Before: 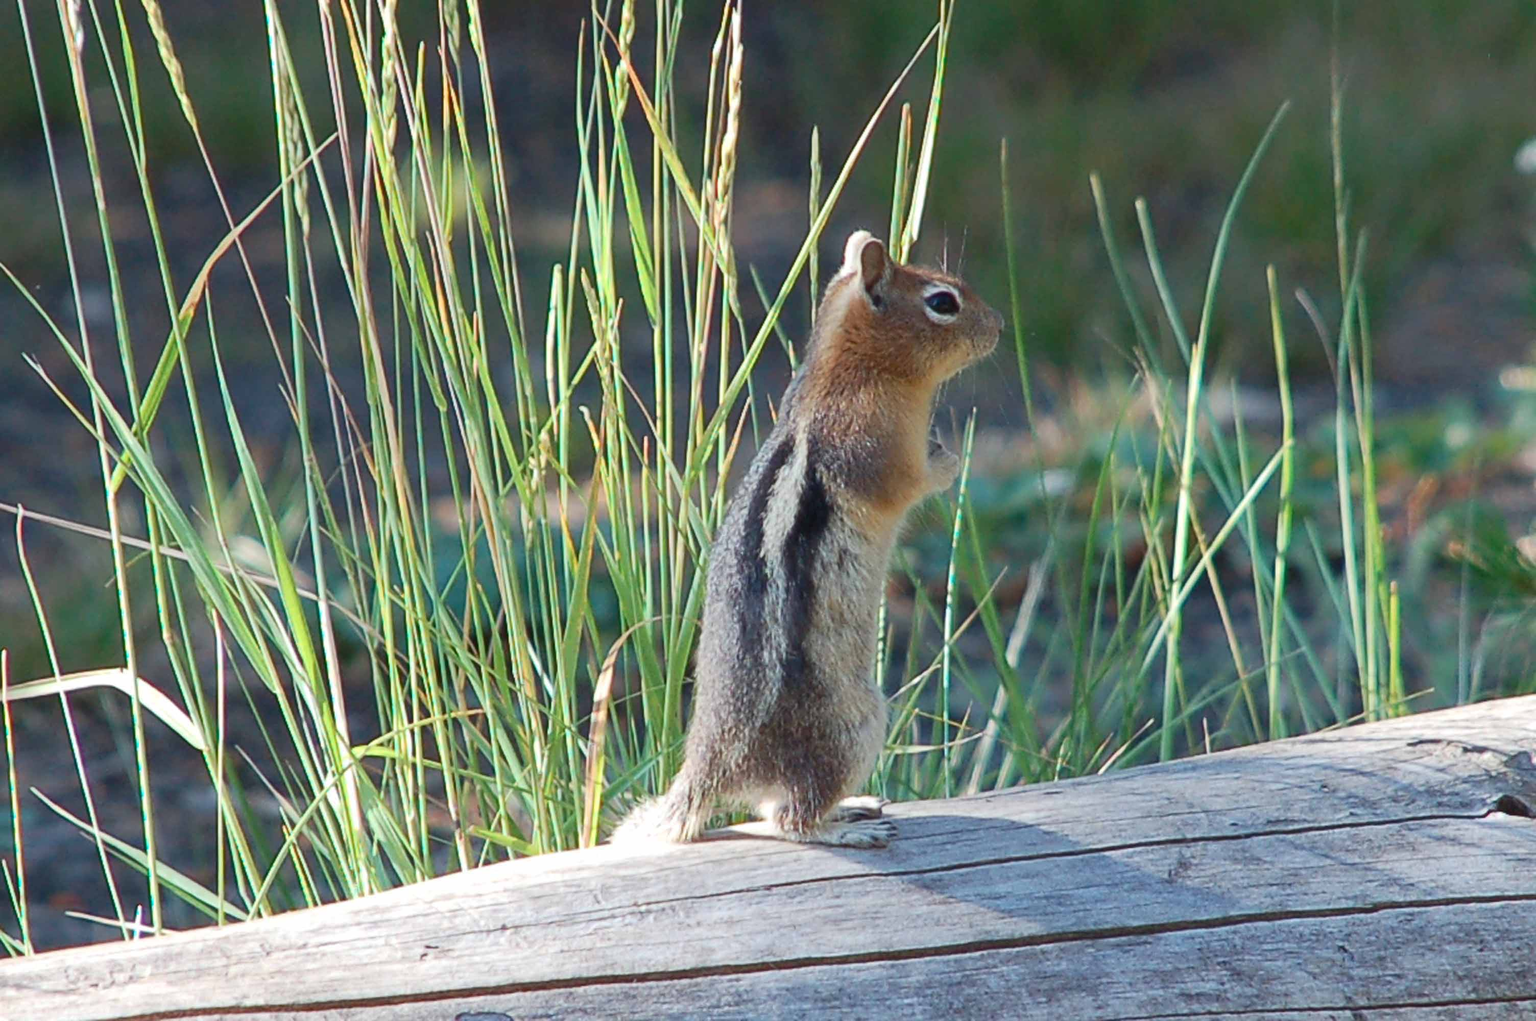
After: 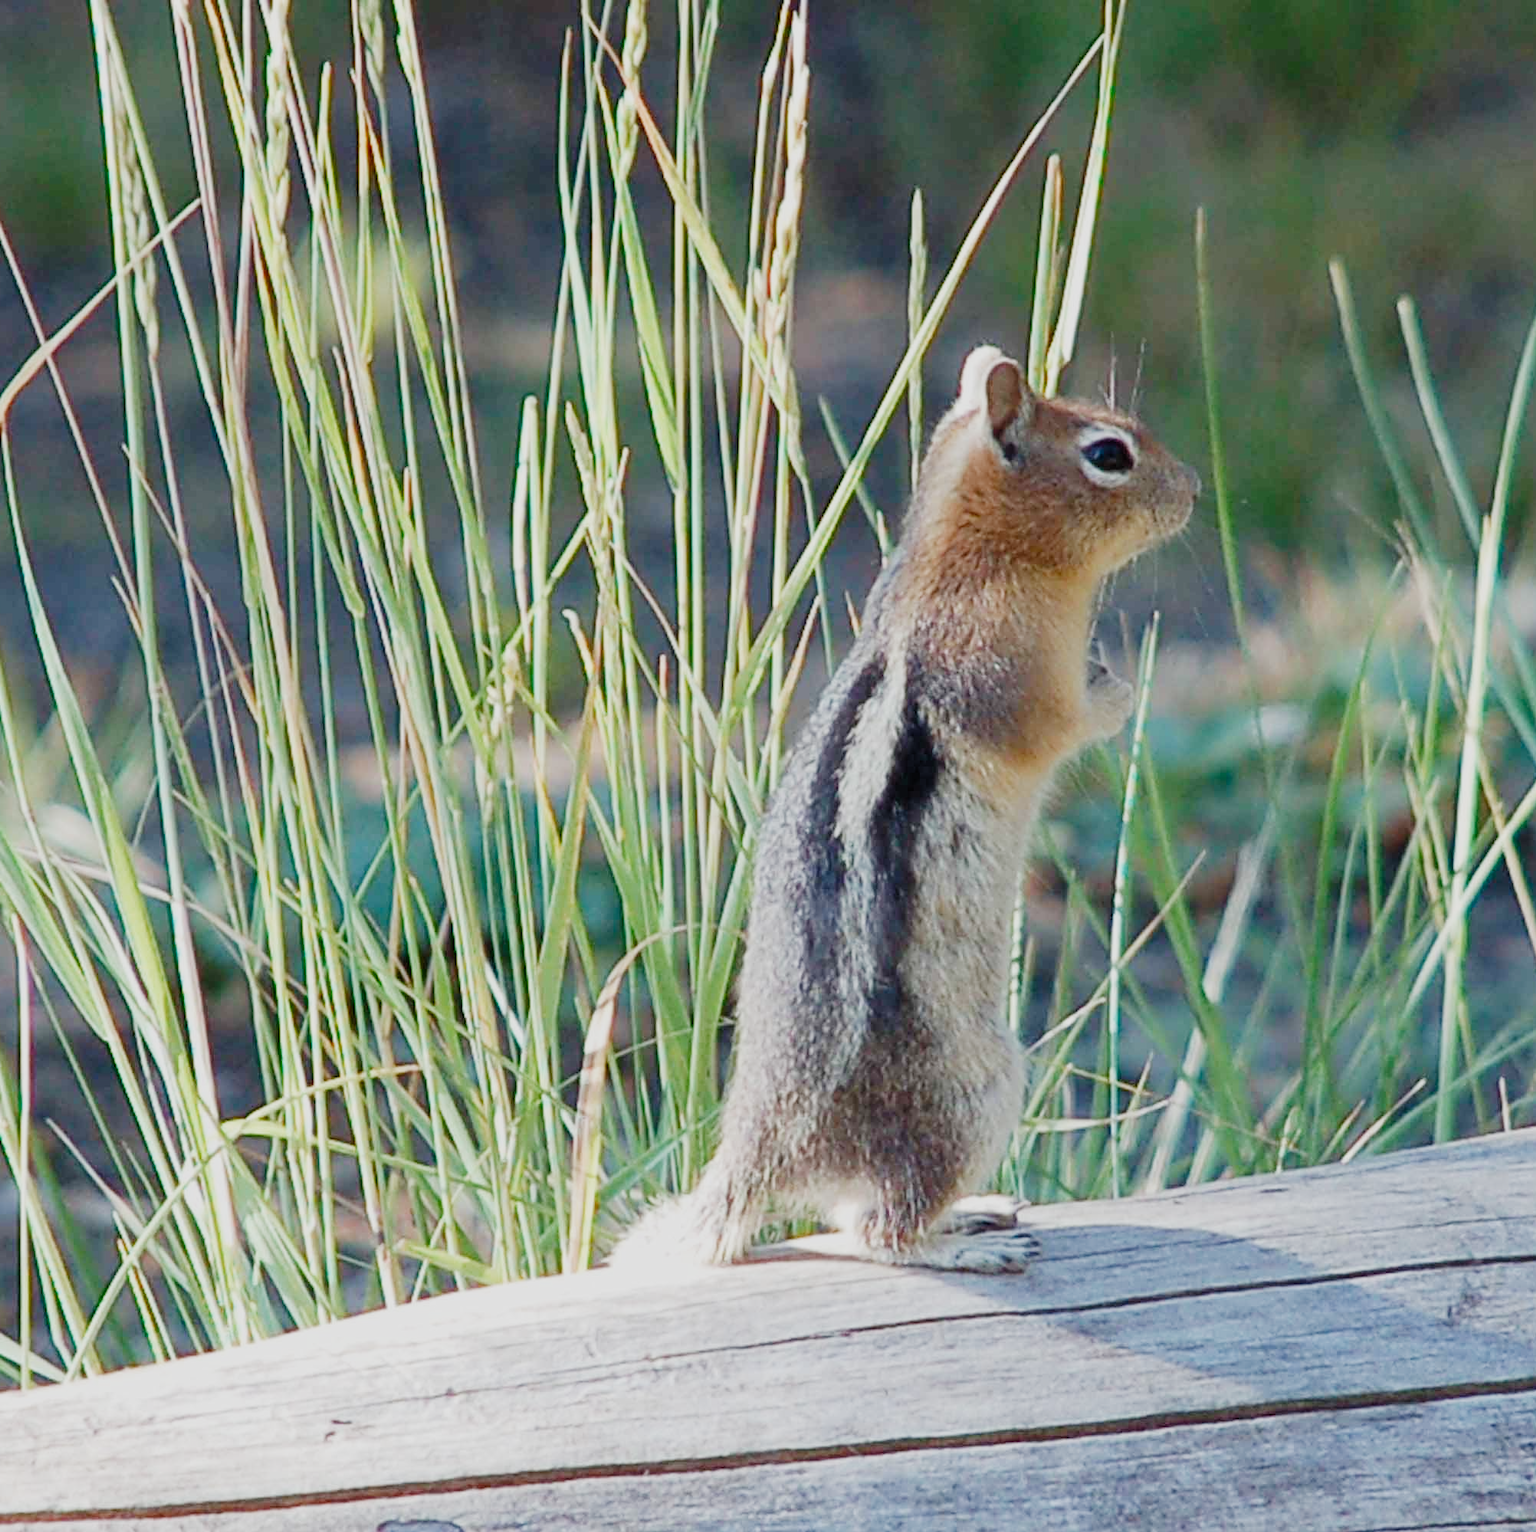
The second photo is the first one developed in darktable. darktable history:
exposure: exposure 0.629 EV, compensate highlight preservation false
crop and rotate: left 13.324%, right 20.041%
filmic rgb: black relative exposure -7.13 EV, white relative exposure 5.34 EV, hardness 3.02, preserve chrominance no, color science v5 (2021)
